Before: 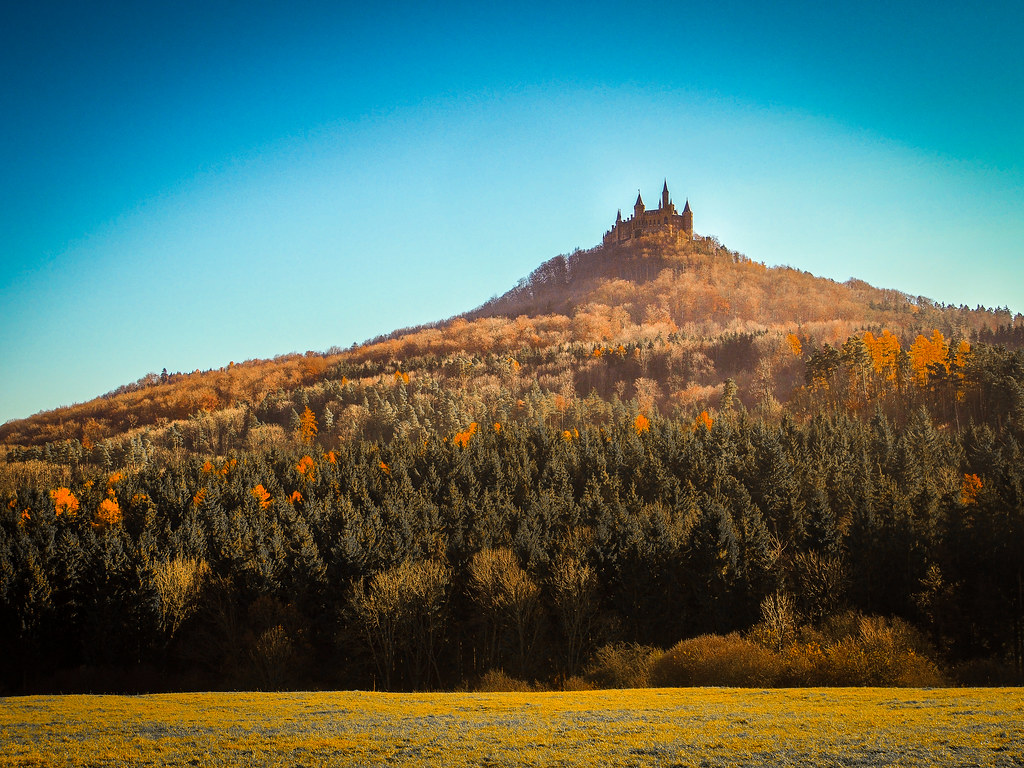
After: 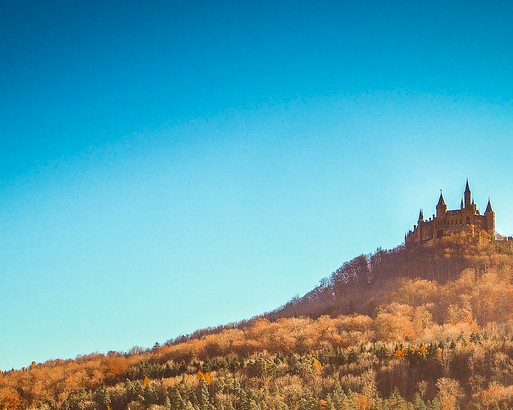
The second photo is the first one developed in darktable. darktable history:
crop: left 19.381%, right 30.511%, bottom 46.505%
velvia: on, module defaults
